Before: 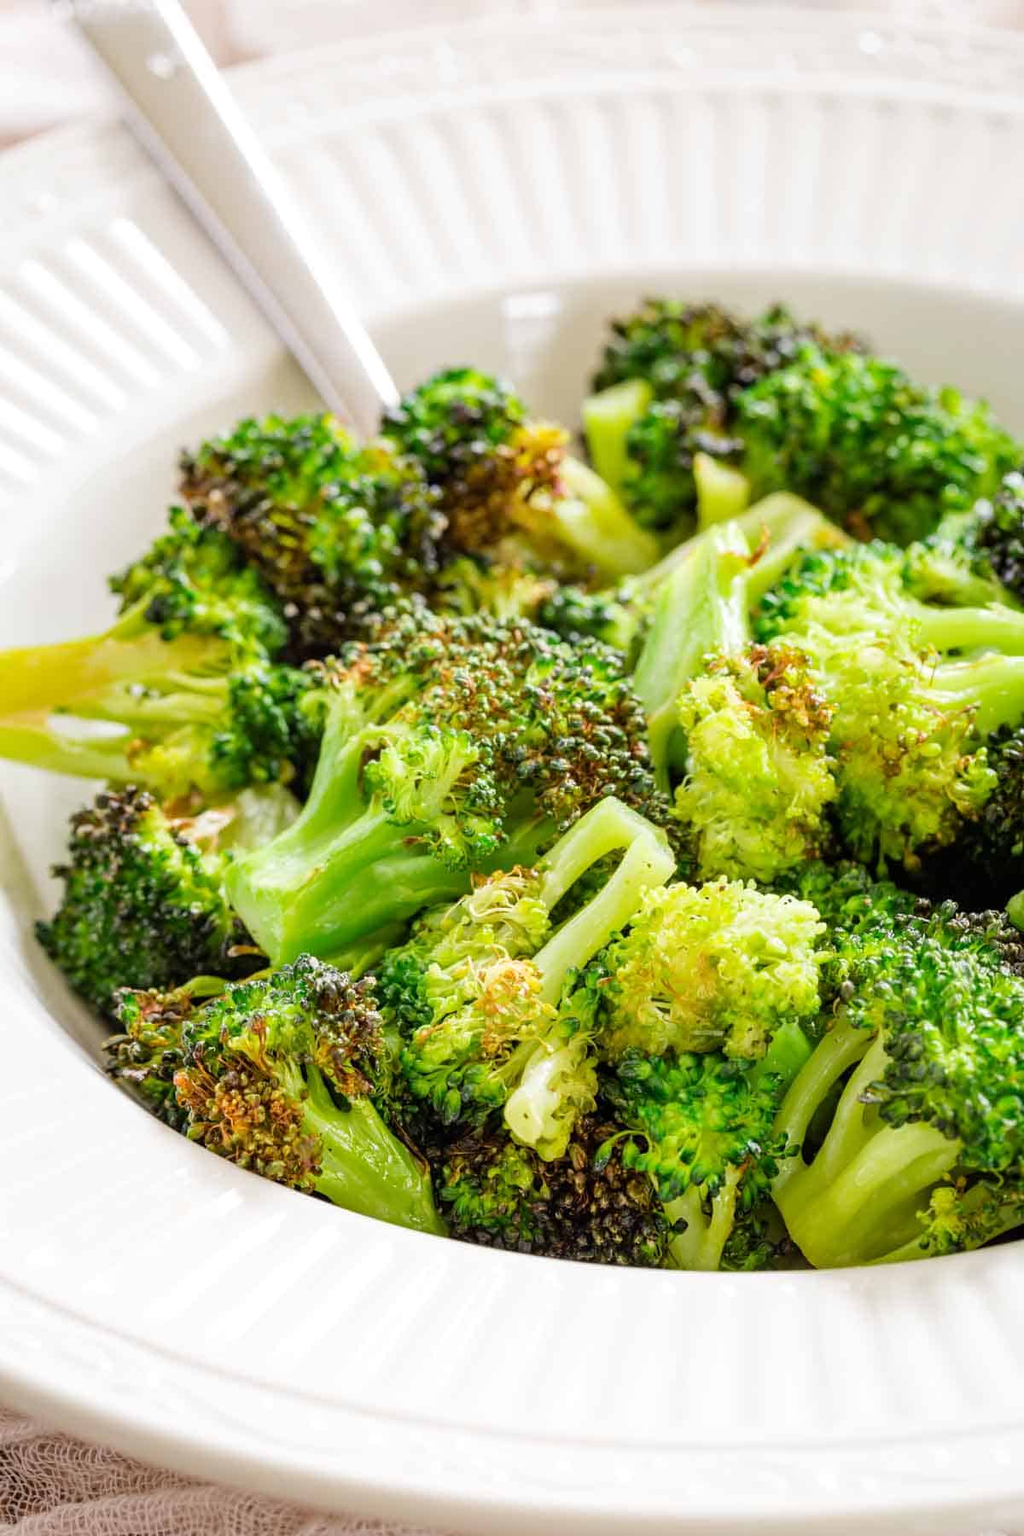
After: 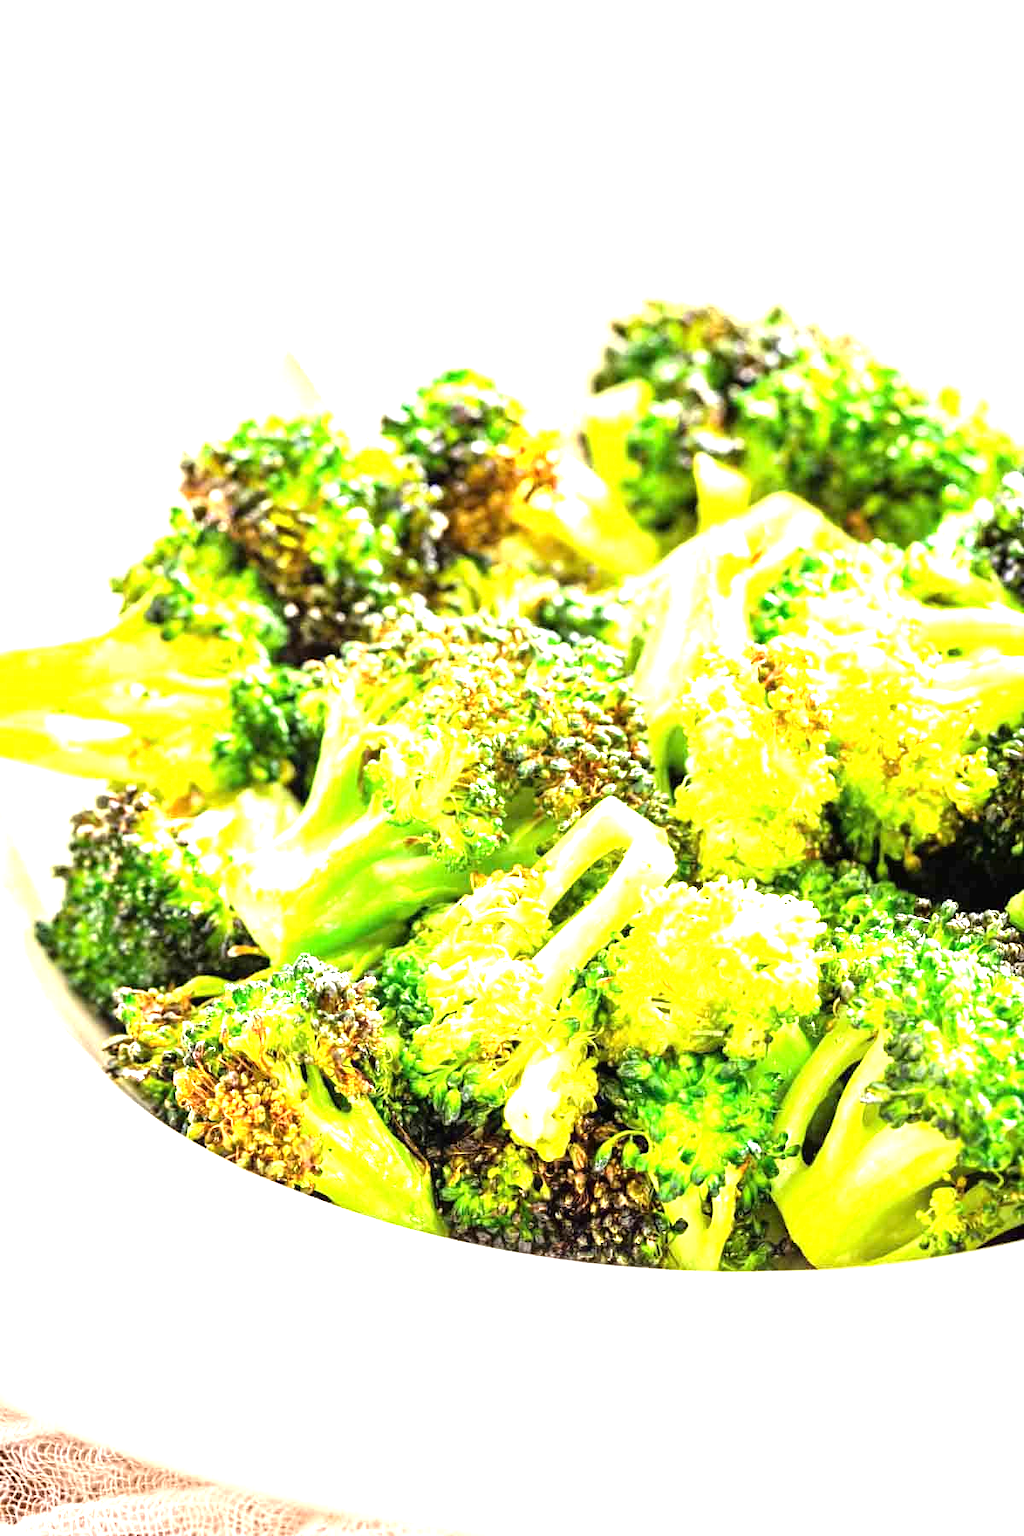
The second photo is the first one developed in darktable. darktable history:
exposure: black level correction 0, exposure 1.533 EV, compensate highlight preservation false
tone equalizer: -8 EV -0.408 EV, -7 EV -0.412 EV, -6 EV -0.34 EV, -5 EV -0.243 EV, -3 EV 0.221 EV, -2 EV 0.356 EV, -1 EV 0.408 EV, +0 EV 0.447 EV
